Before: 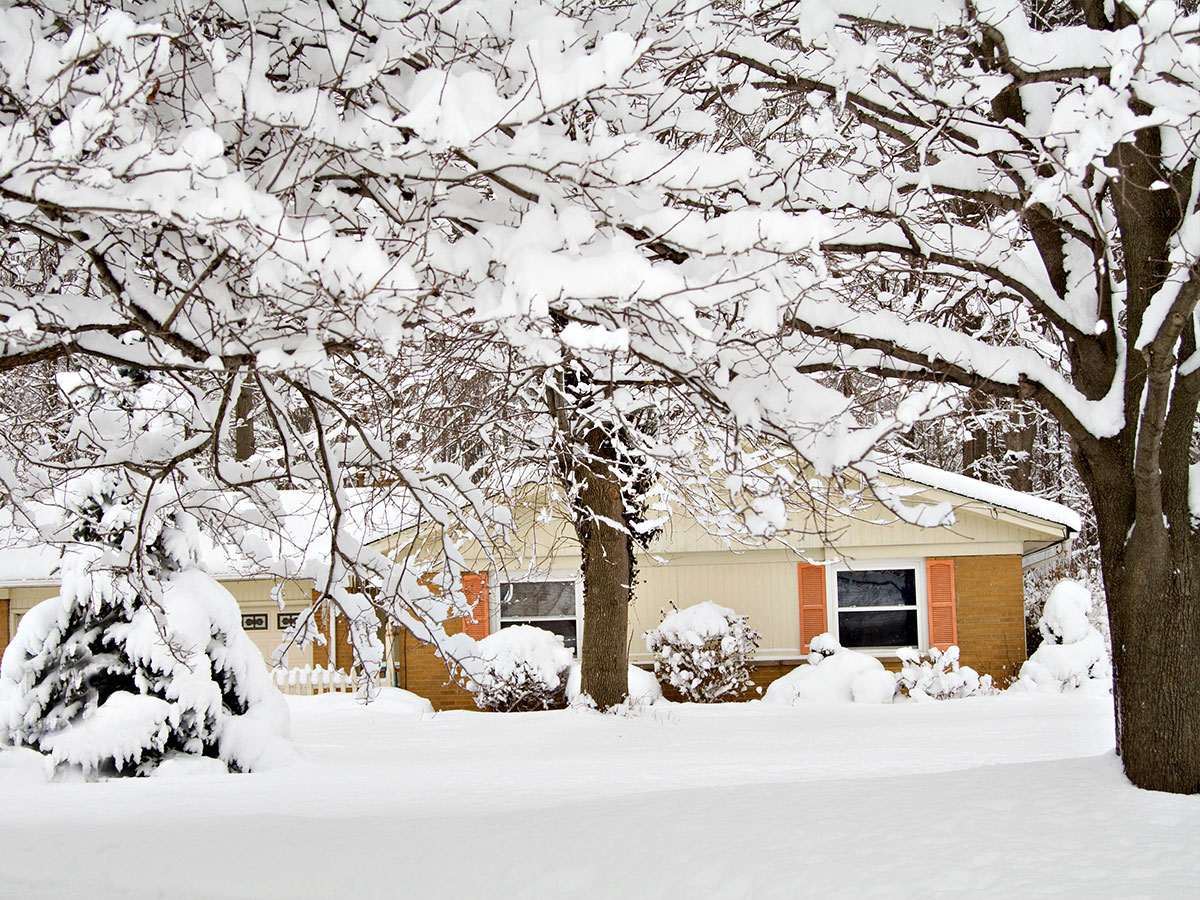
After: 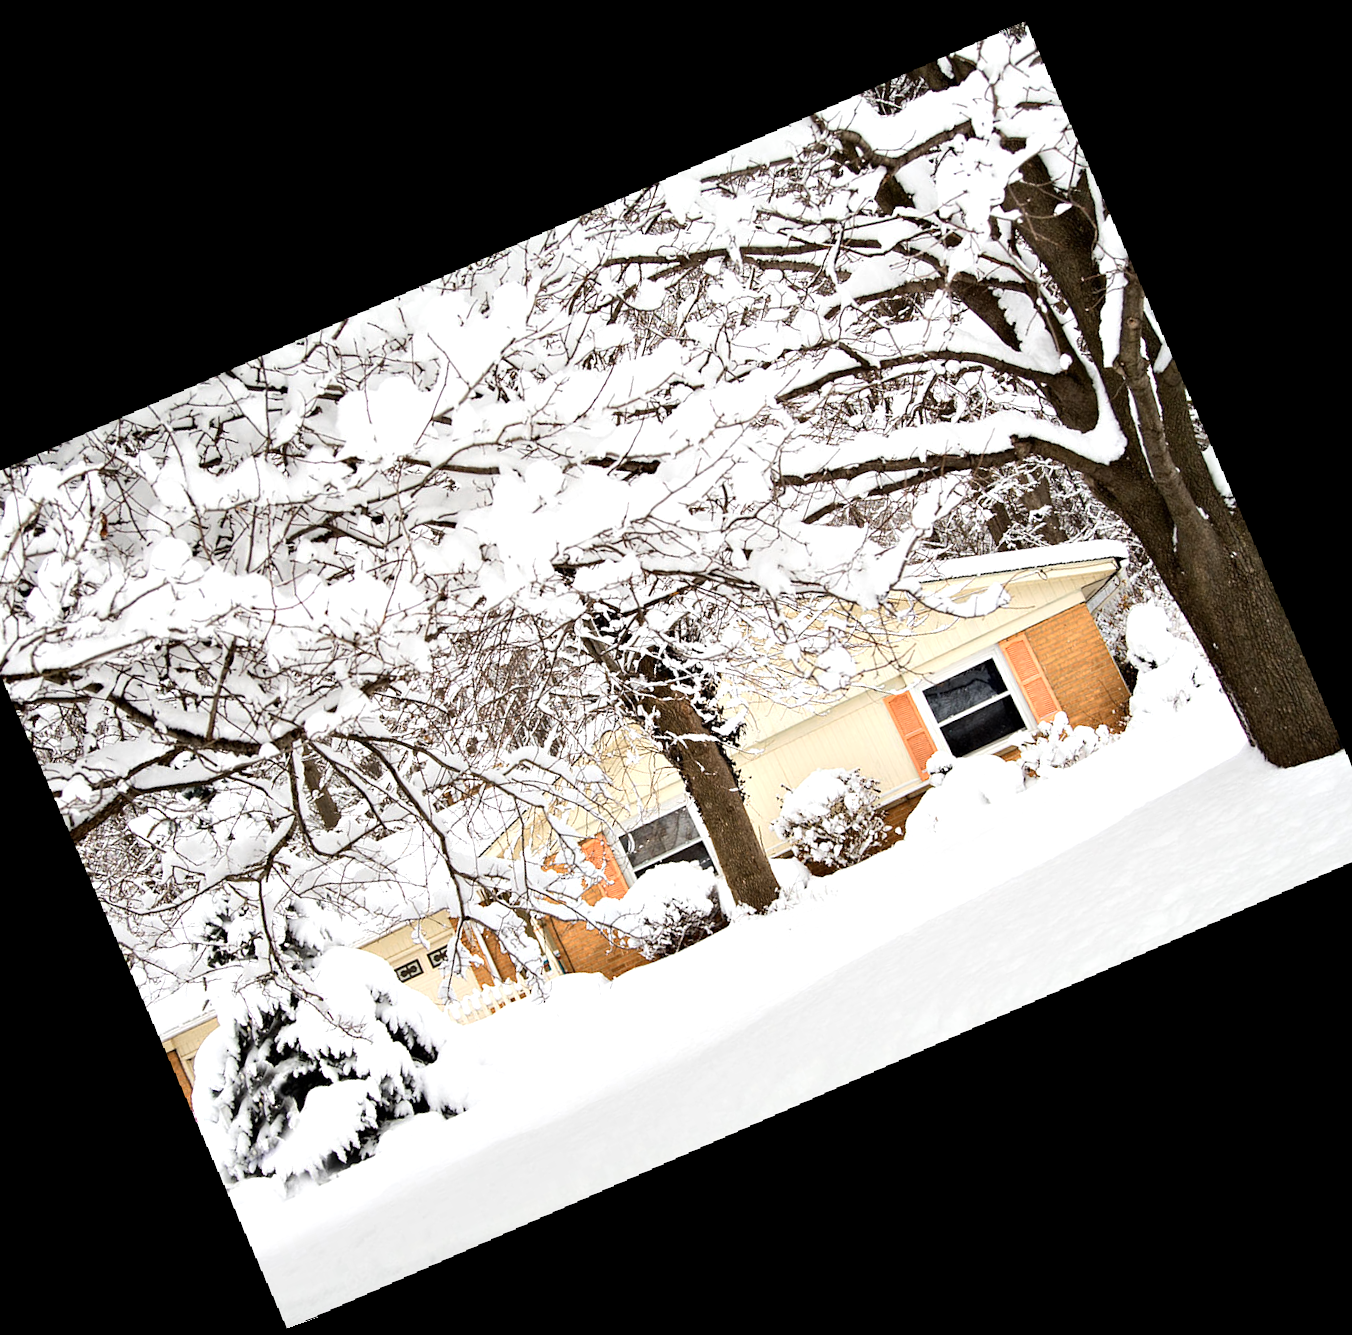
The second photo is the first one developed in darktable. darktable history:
color zones: curves: ch0 [(0.018, 0.548) (0.197, 0.654) (0.425, 0.447) (0.605, 0.658) (0.732, 0.579)]; ch1 [(0.105, 0.531) (0.224, 0.531) (0.386, 0.39) (0.618, 0.456) (0.732, 0.456) (0.956, 0.421)]; ch2 [(0.039, 0.583) (0.215, 0.465) (0.399, 0.544) (0.465, 0.548) (0.614, 0.447) (0.724, 0.43) (0.882, 0.623) (0.956, 0.632)]
rotate and perspective: rotation -4.25°, automatic cropping off
crop and rotate: angle 19.43°, left 6.812%, right 4.125%, bottom 1.087%
tone equalizer: -8 EV -0.417 EV, -7 EV -0.389 EV, -6 EV -0.333 EV, -5 EV -0.222 EV, -3 EV 0.222 EV, -2 EV 0.333 EV, -1 EV 0.389 EV, +0 EV 0.417 EV, edges refinement/feathering 500, mask exposure compensation -1.57 EV, preserve details no
